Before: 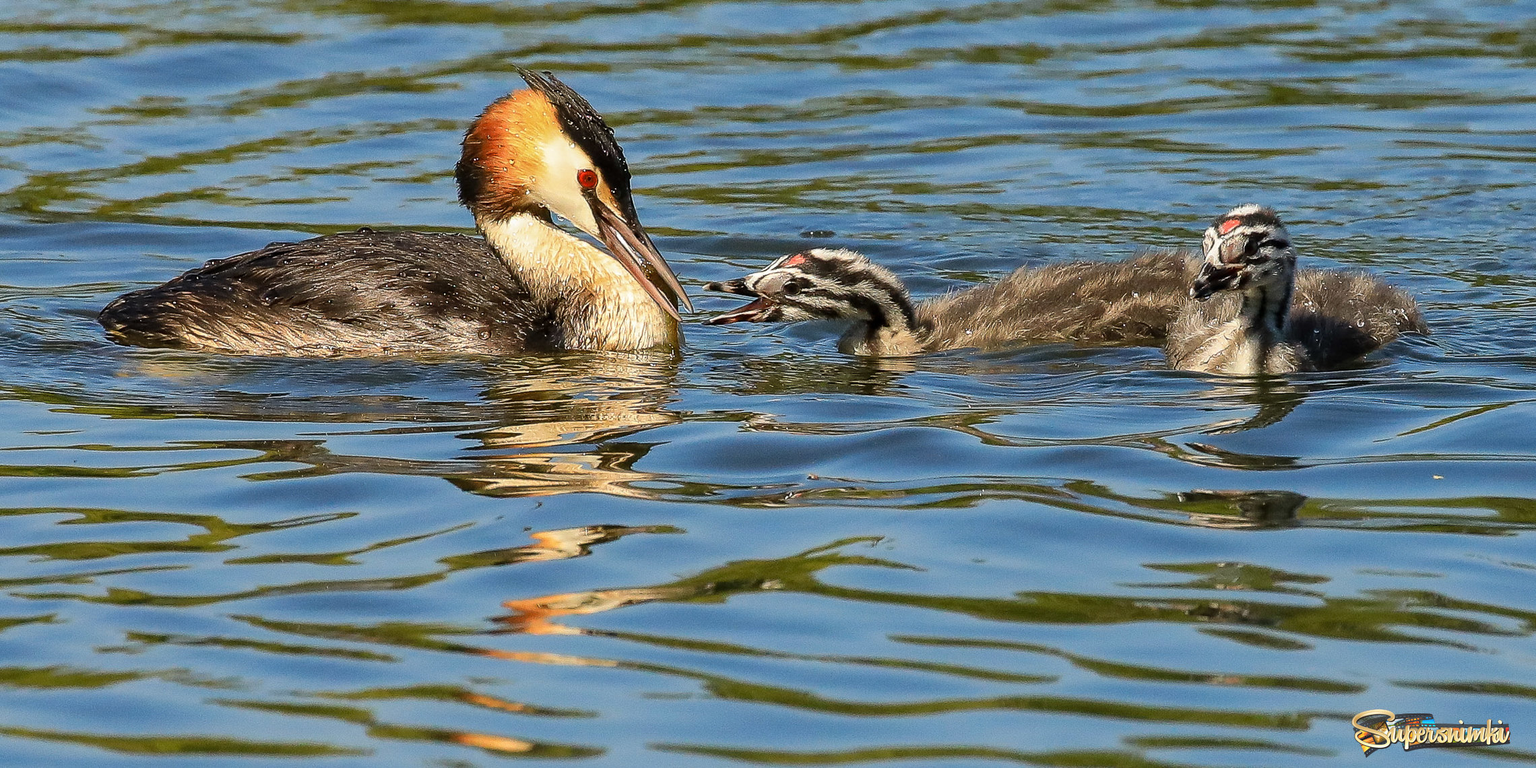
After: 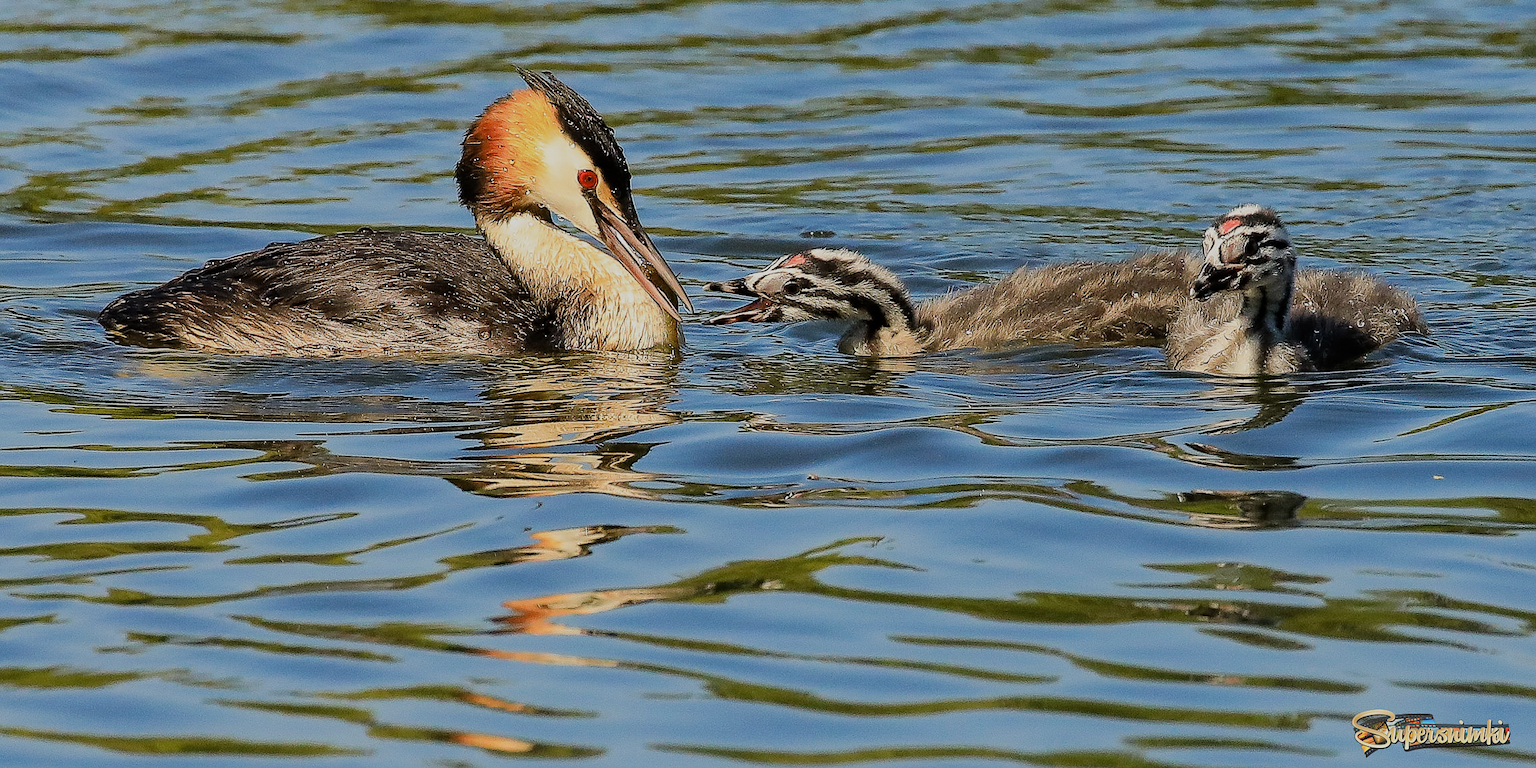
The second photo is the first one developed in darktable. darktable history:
filmic rgb: black relative exposure -16 EV, white relative exposure 6.18 EV, hardness 5.23
sharpen: radius 1.051
